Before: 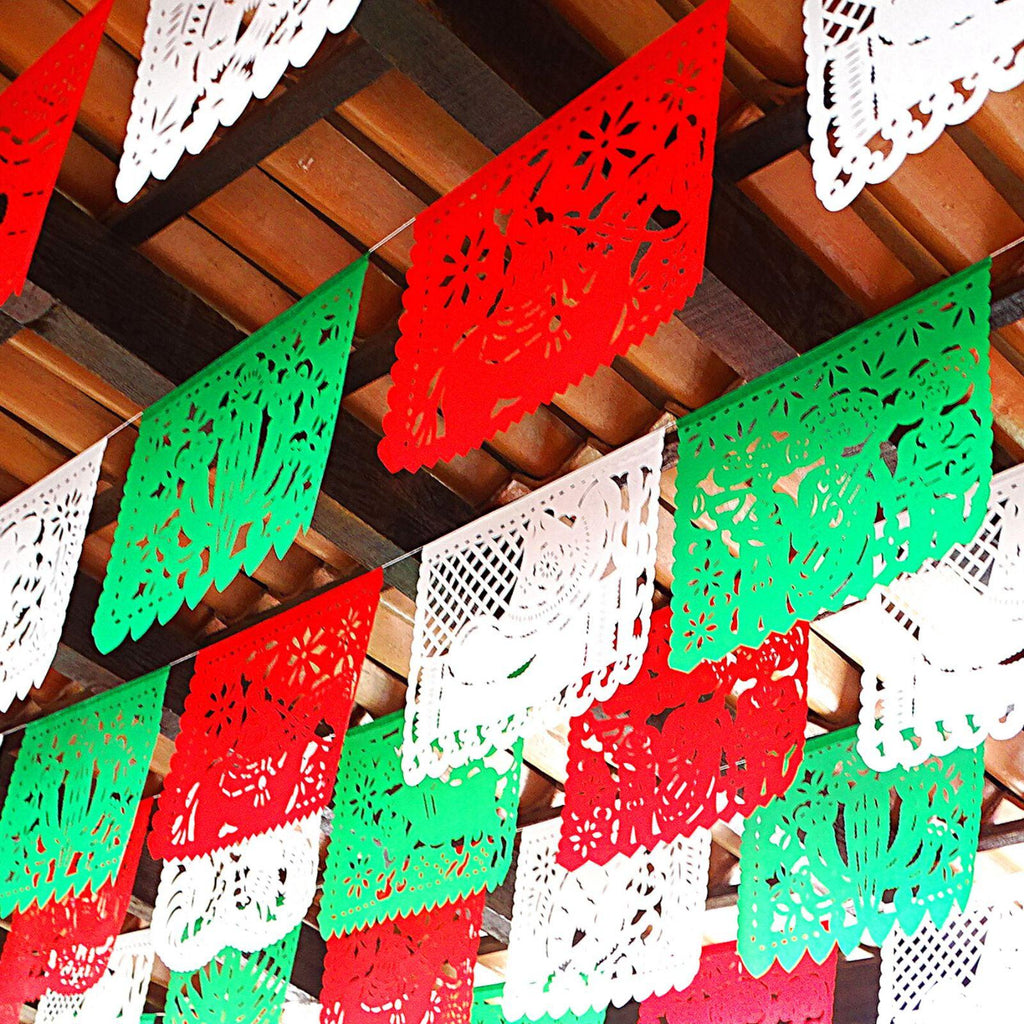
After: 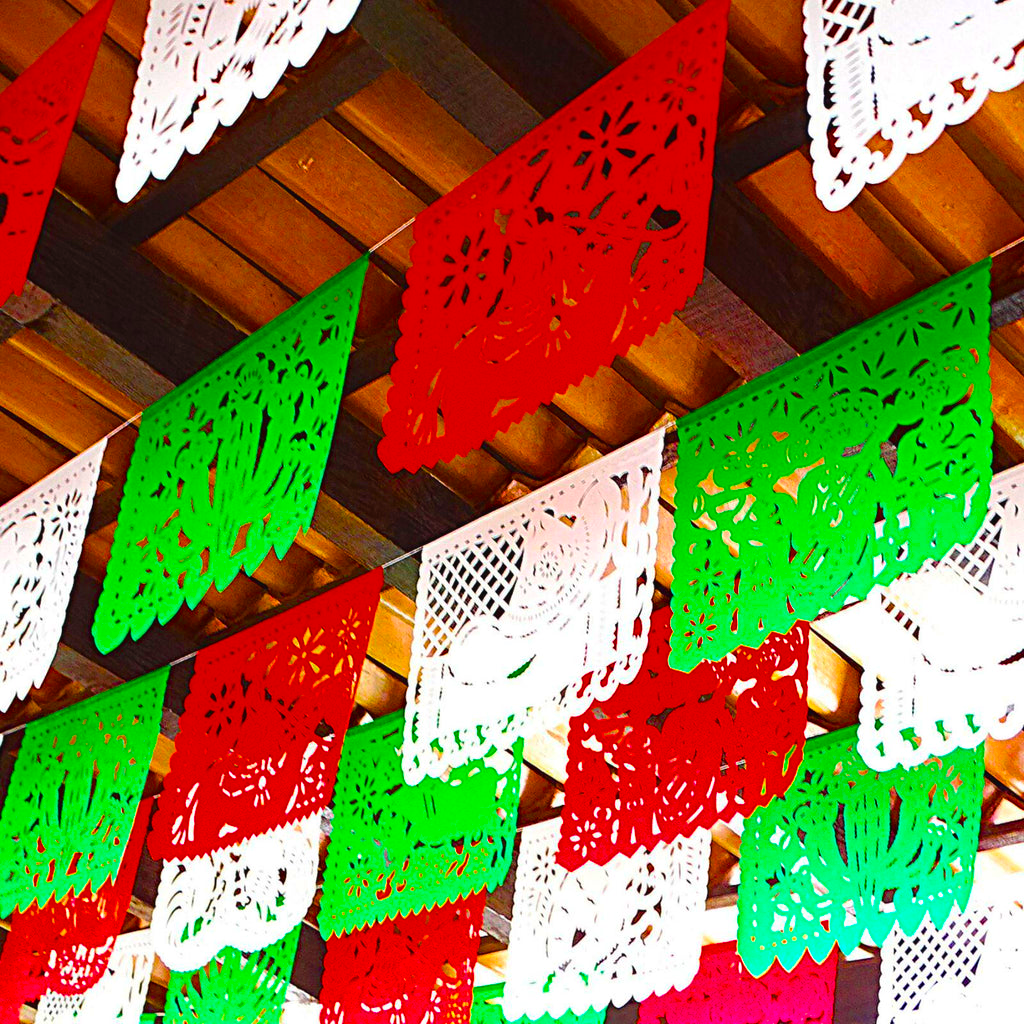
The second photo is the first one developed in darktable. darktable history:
color balance rgb: global offset › luminance 0.275%, perceptual saturation grading › global saturation 66.162%, perceptual saturation grading › highlights 50.424%, perceptual saturation grading › shadows 29.352%, global vibrance 10.022%
